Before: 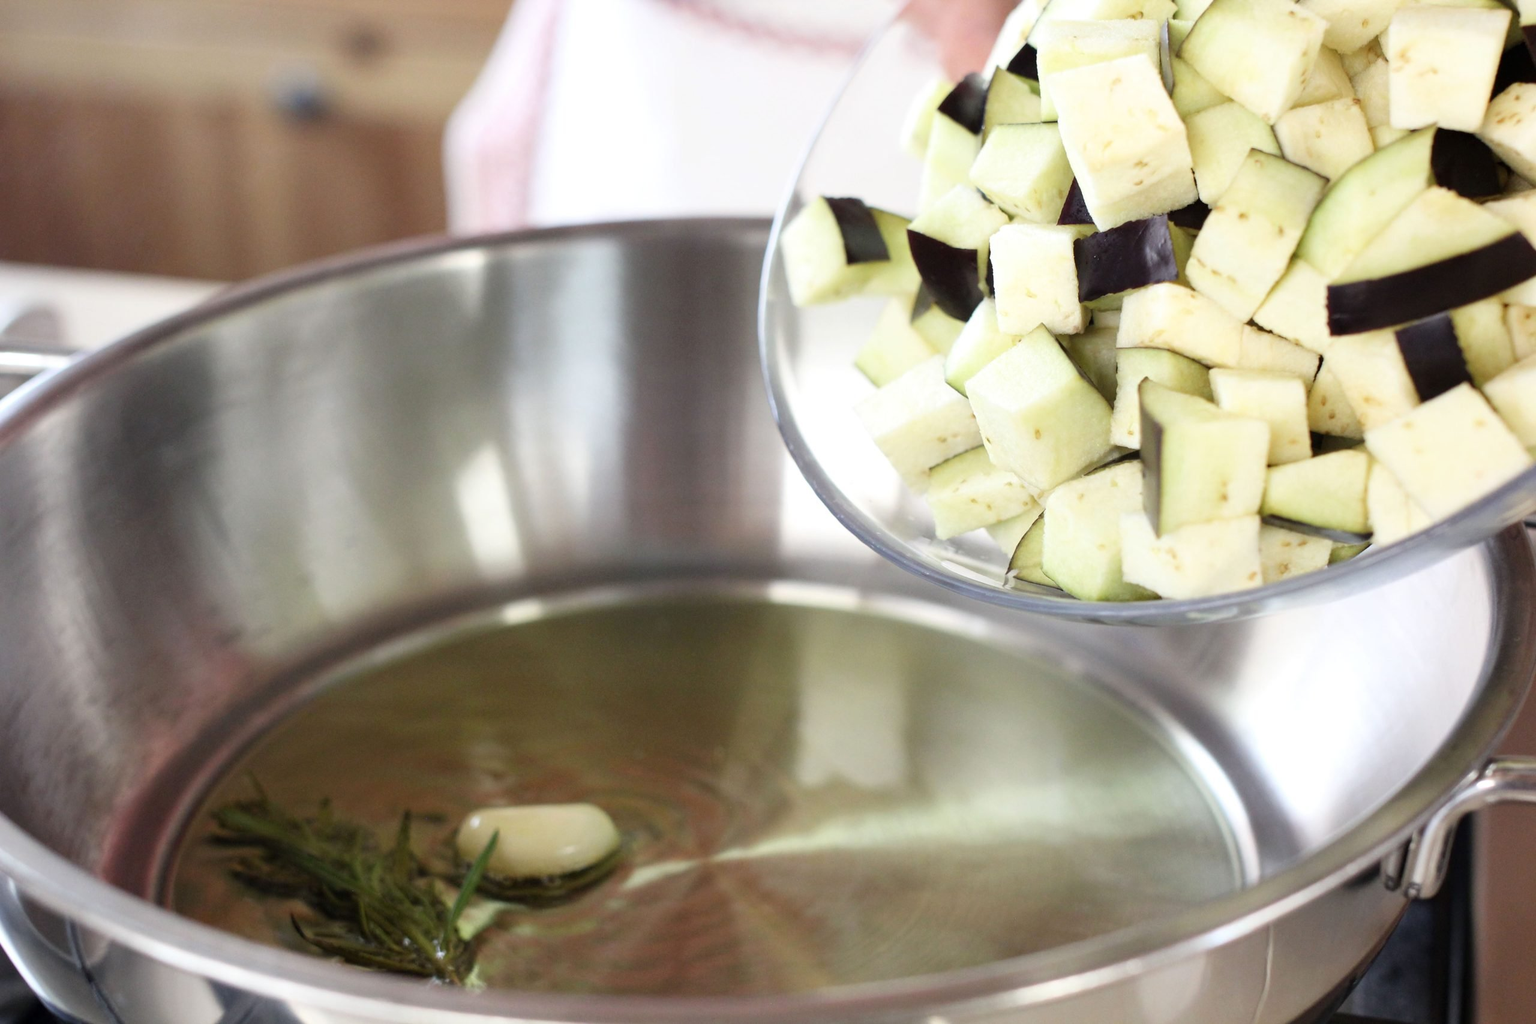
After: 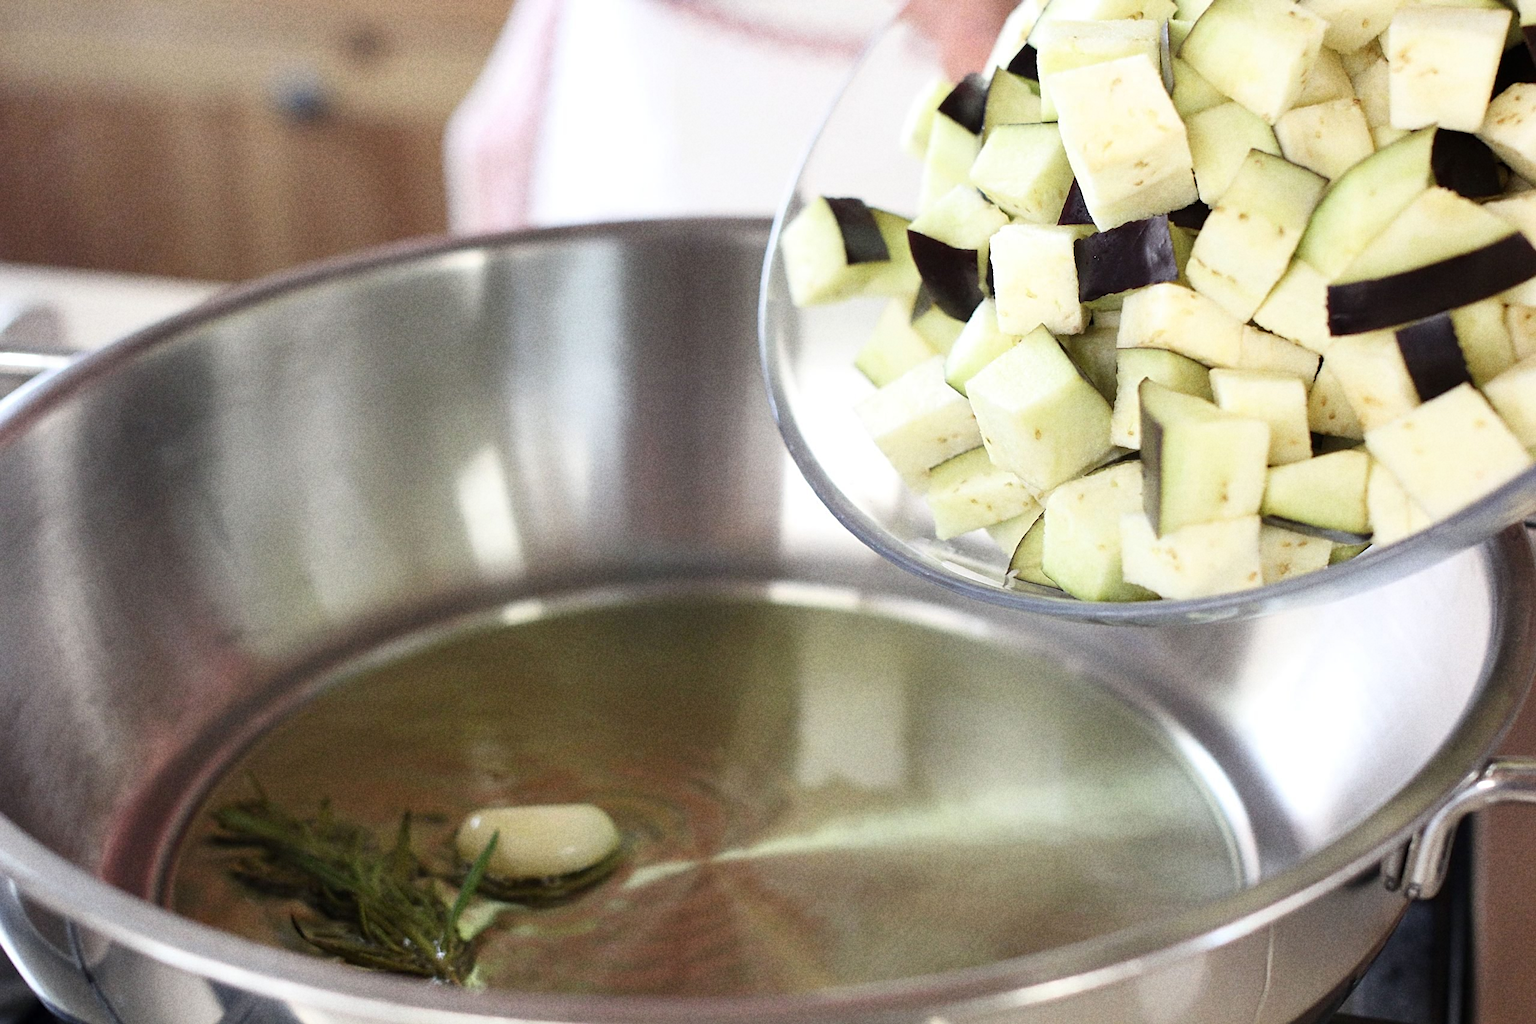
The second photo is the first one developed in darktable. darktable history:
grain: coarseness 22.88 ISO
base curve: curves: ch0 [(0, 0) (0.472, 0.455) (1, 1)], preserve colors none
sharpen: on, module defaults
